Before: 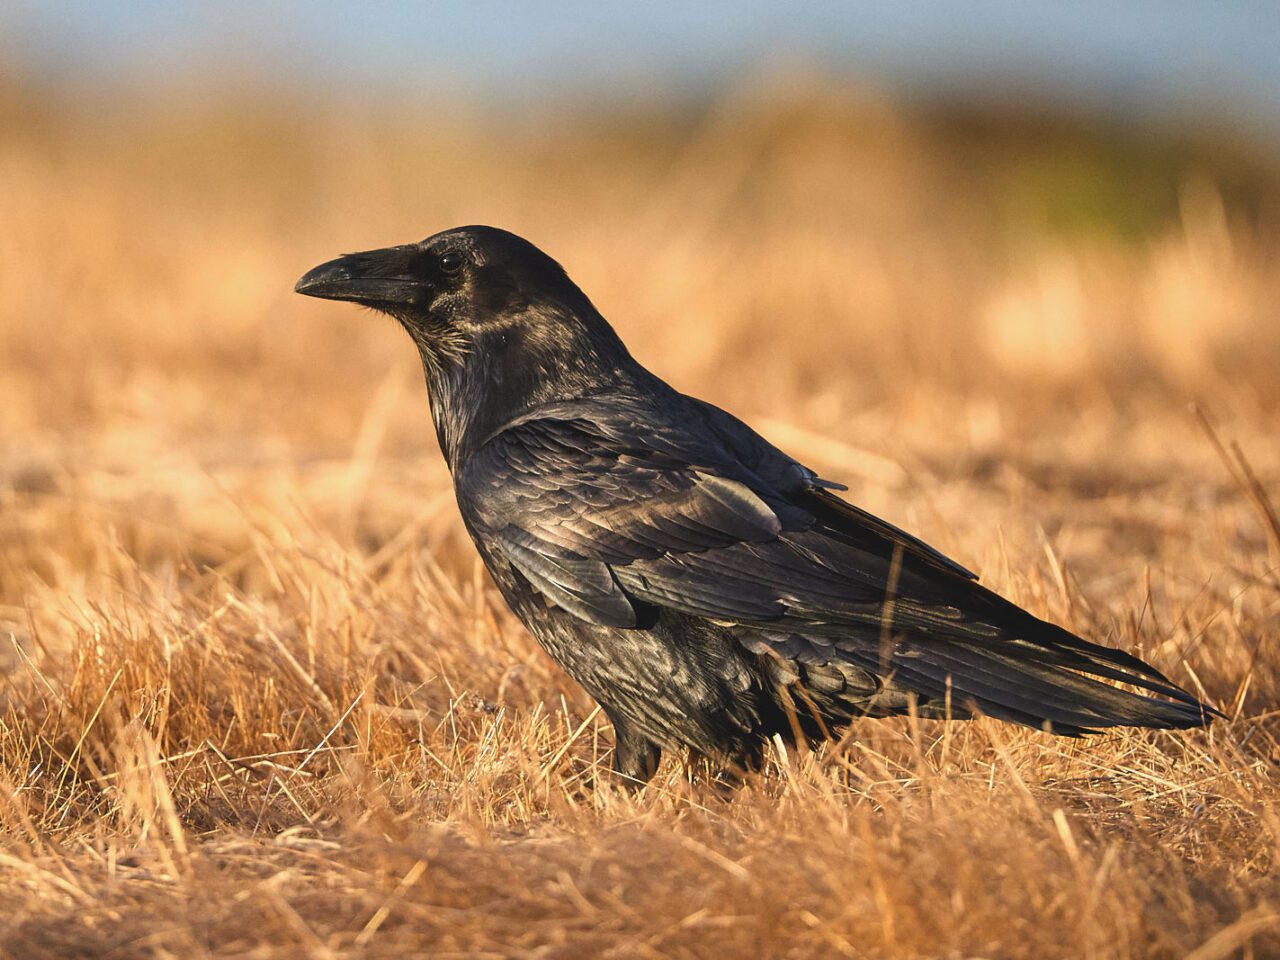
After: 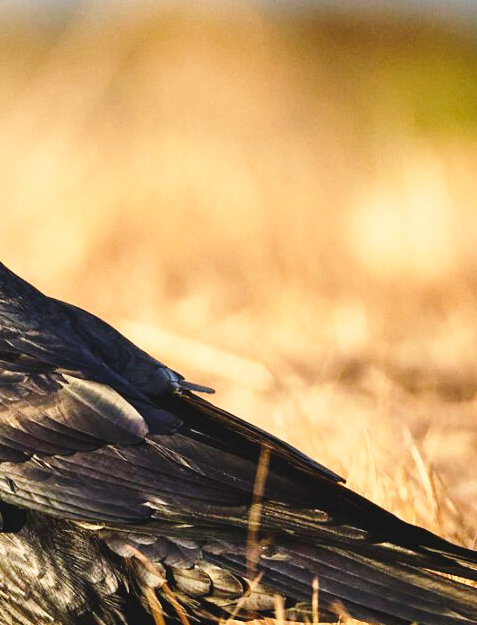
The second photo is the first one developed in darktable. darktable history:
base curve: curves: ch0 [(0, 0) (0.028, 0.03) (0.121, 0.232) (0.46, 0.748) (0.859, 0.968) (1, 1)], preserve colors none
crop and rotate: left 49.468%, top 10.151%, right 13.207%, bottom 24.734%
